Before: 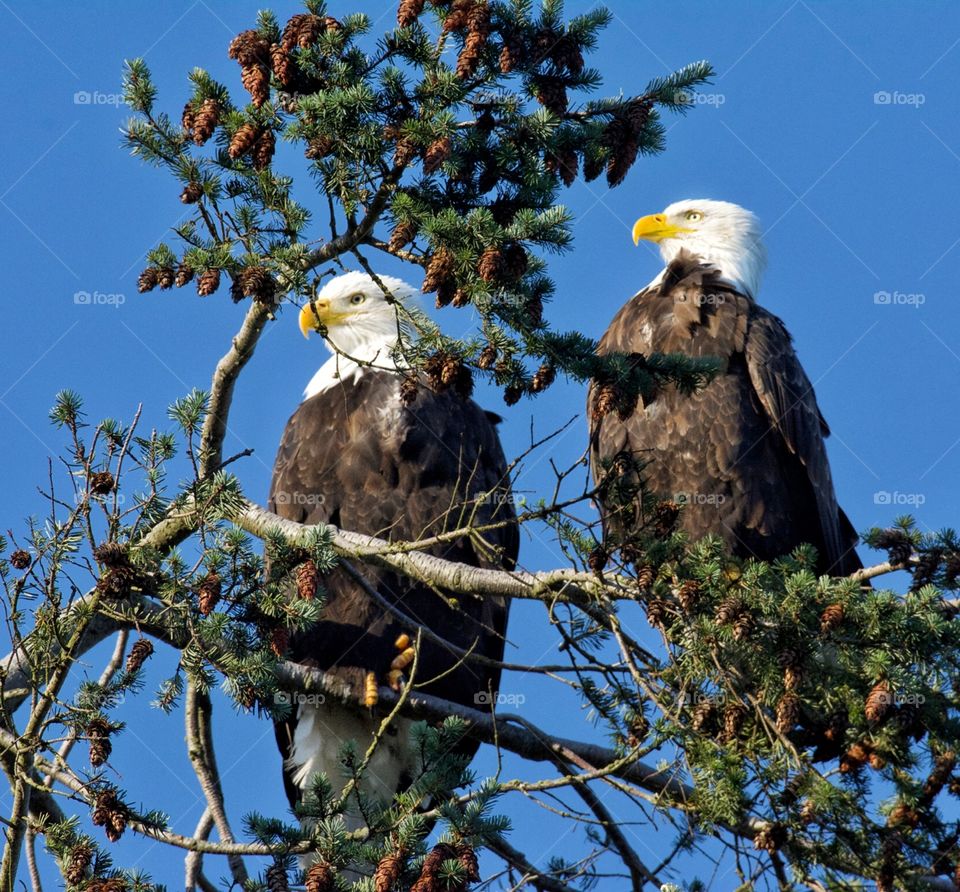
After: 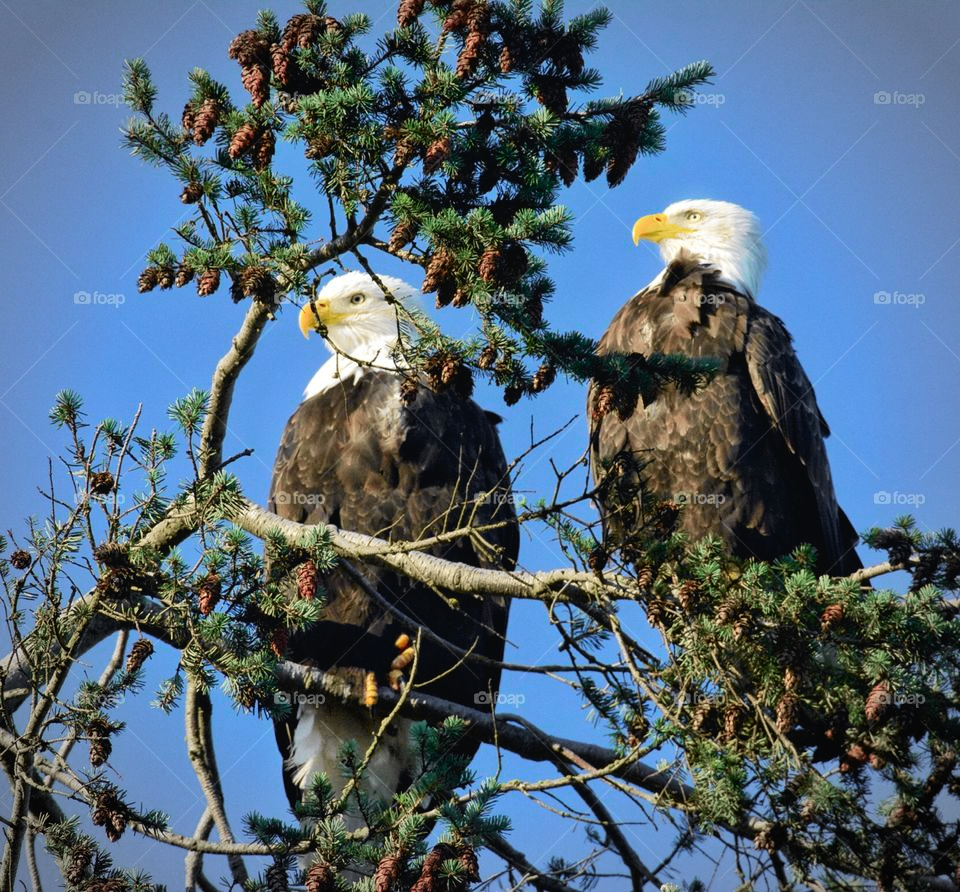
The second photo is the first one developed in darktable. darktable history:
vignetting: automatic ratio true
tone curve: curves: ch0 [(0, 0.023) (0.037, 0.04) (0.131, 0.128) (0.304, 0.331) (0.504, 0.584) (0.616, 0.687) (0.704, 0.764) (0.808, 0.823) (1, 1)]; ch1 [(0, 0) (0.301, 0.3) (0.477, 0.472) (0.493, 0.497) (0.508, 0.501) (0.544, 0.541) (0.563, 0.565) (0.626, 0.66) (0.721, 0.776) (1, 1)]; ch2 [(0, 0) (0.249, 0.216) (0.349, 0.343) (0.424, 0.442) (0.476, 0.483) (0.502, 0.5) (0.517, 0.519) (0.532, 0.553) (0.569, 0.587) (0.634, 0.628) (0.706, 0.729) (0.828, 0.742) (1, 0.9)], color space Lab, independent channels, preserve colors none
tone equalizer: on, module defaults
